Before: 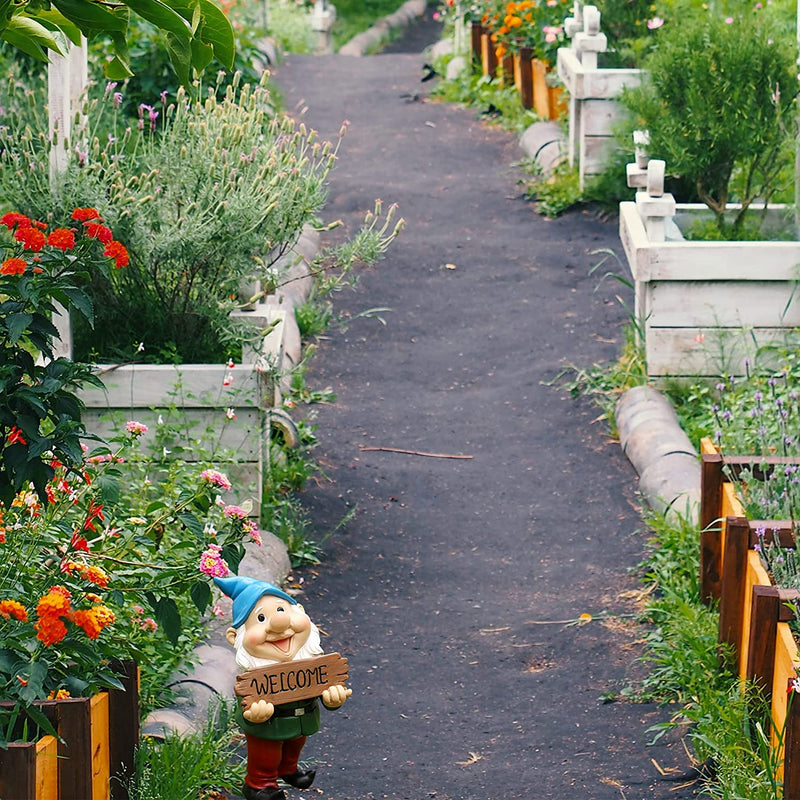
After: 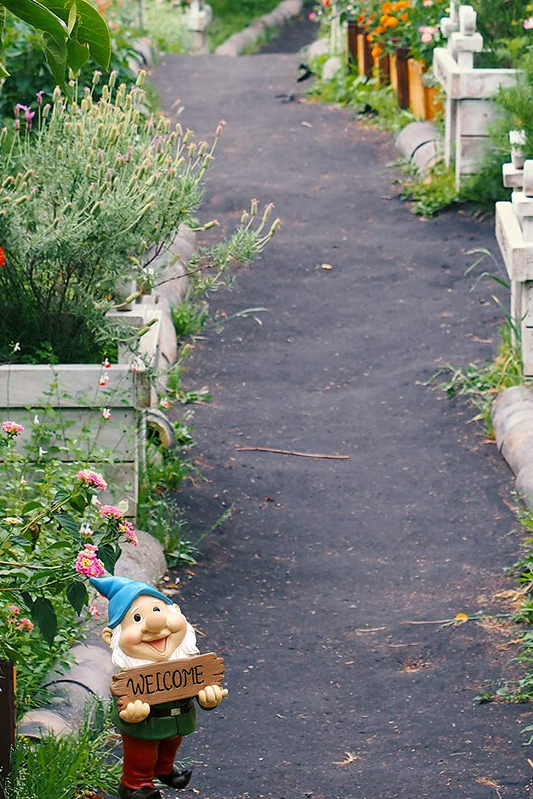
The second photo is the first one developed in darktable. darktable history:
crop and rotate: left 15.546%, right 17.748%
